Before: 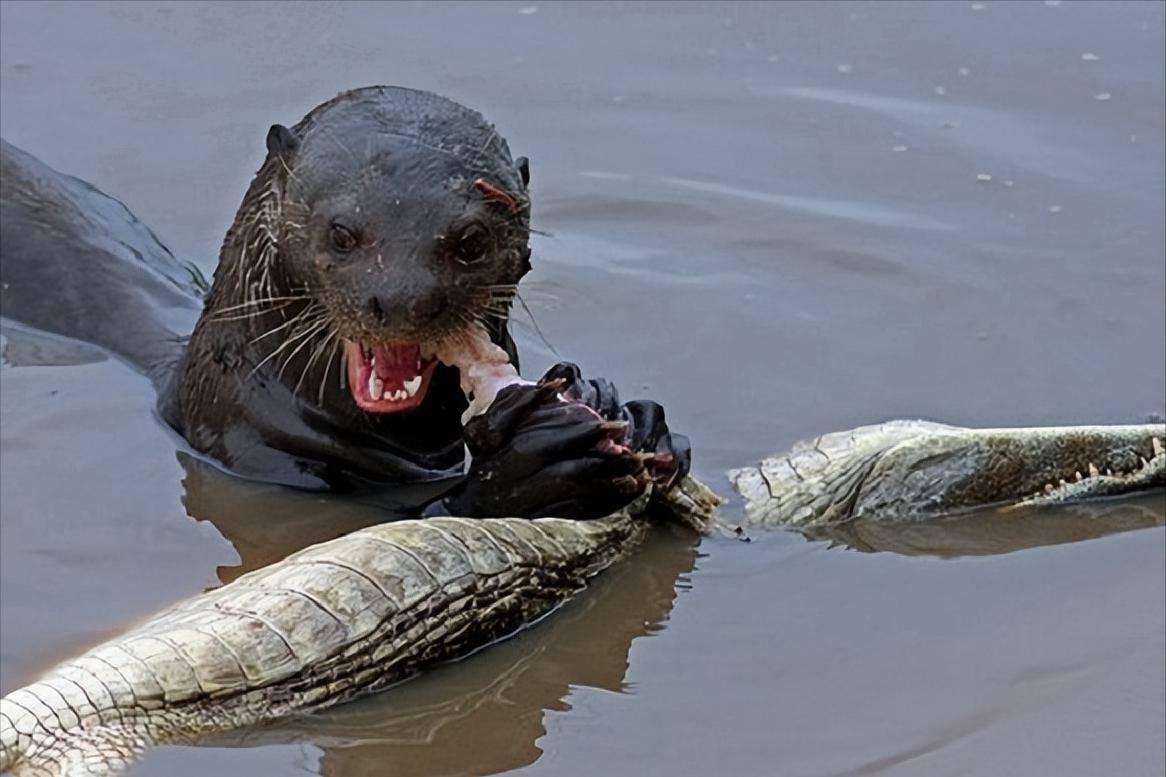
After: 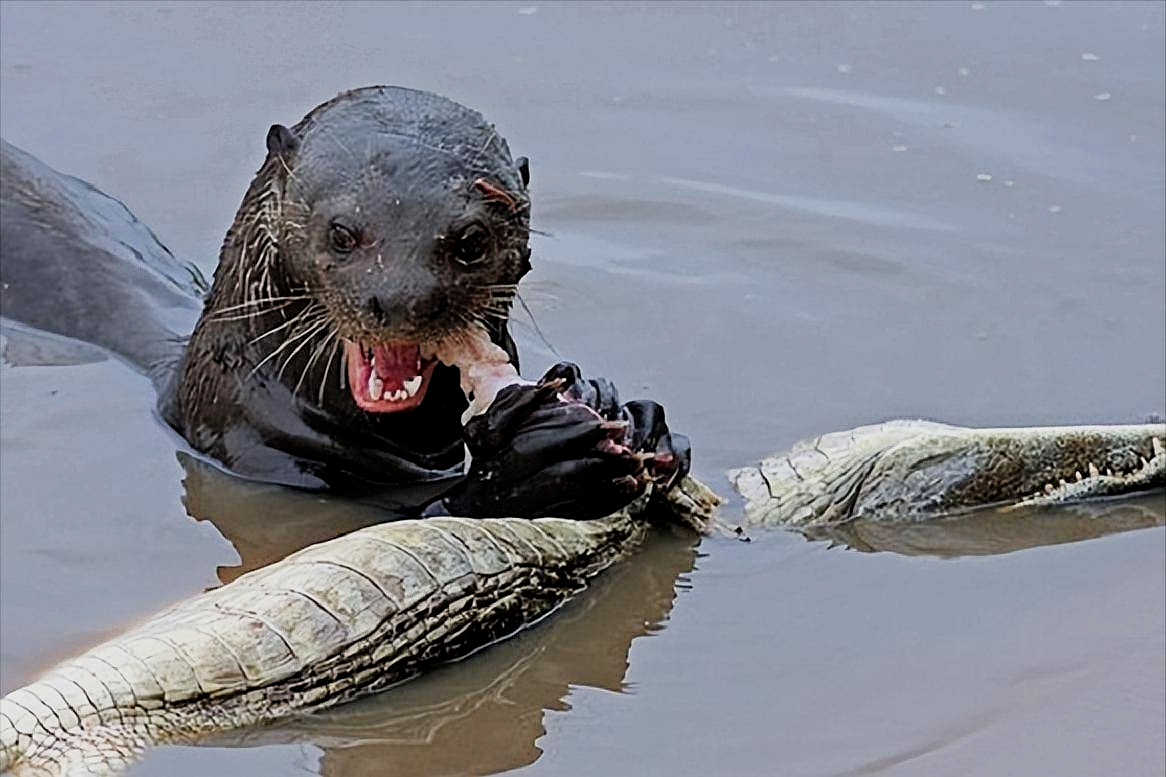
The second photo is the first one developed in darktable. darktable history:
filmic rgb: black relative exposure -7.65 EV, white relative exposure 4.56 EV, threshold 2.96 EV, hardness 3.61, enable highlight reconstruction true
sharpen: on, module defaults
exposure: exposure 0.562 EV, compensate highlight preservation false
